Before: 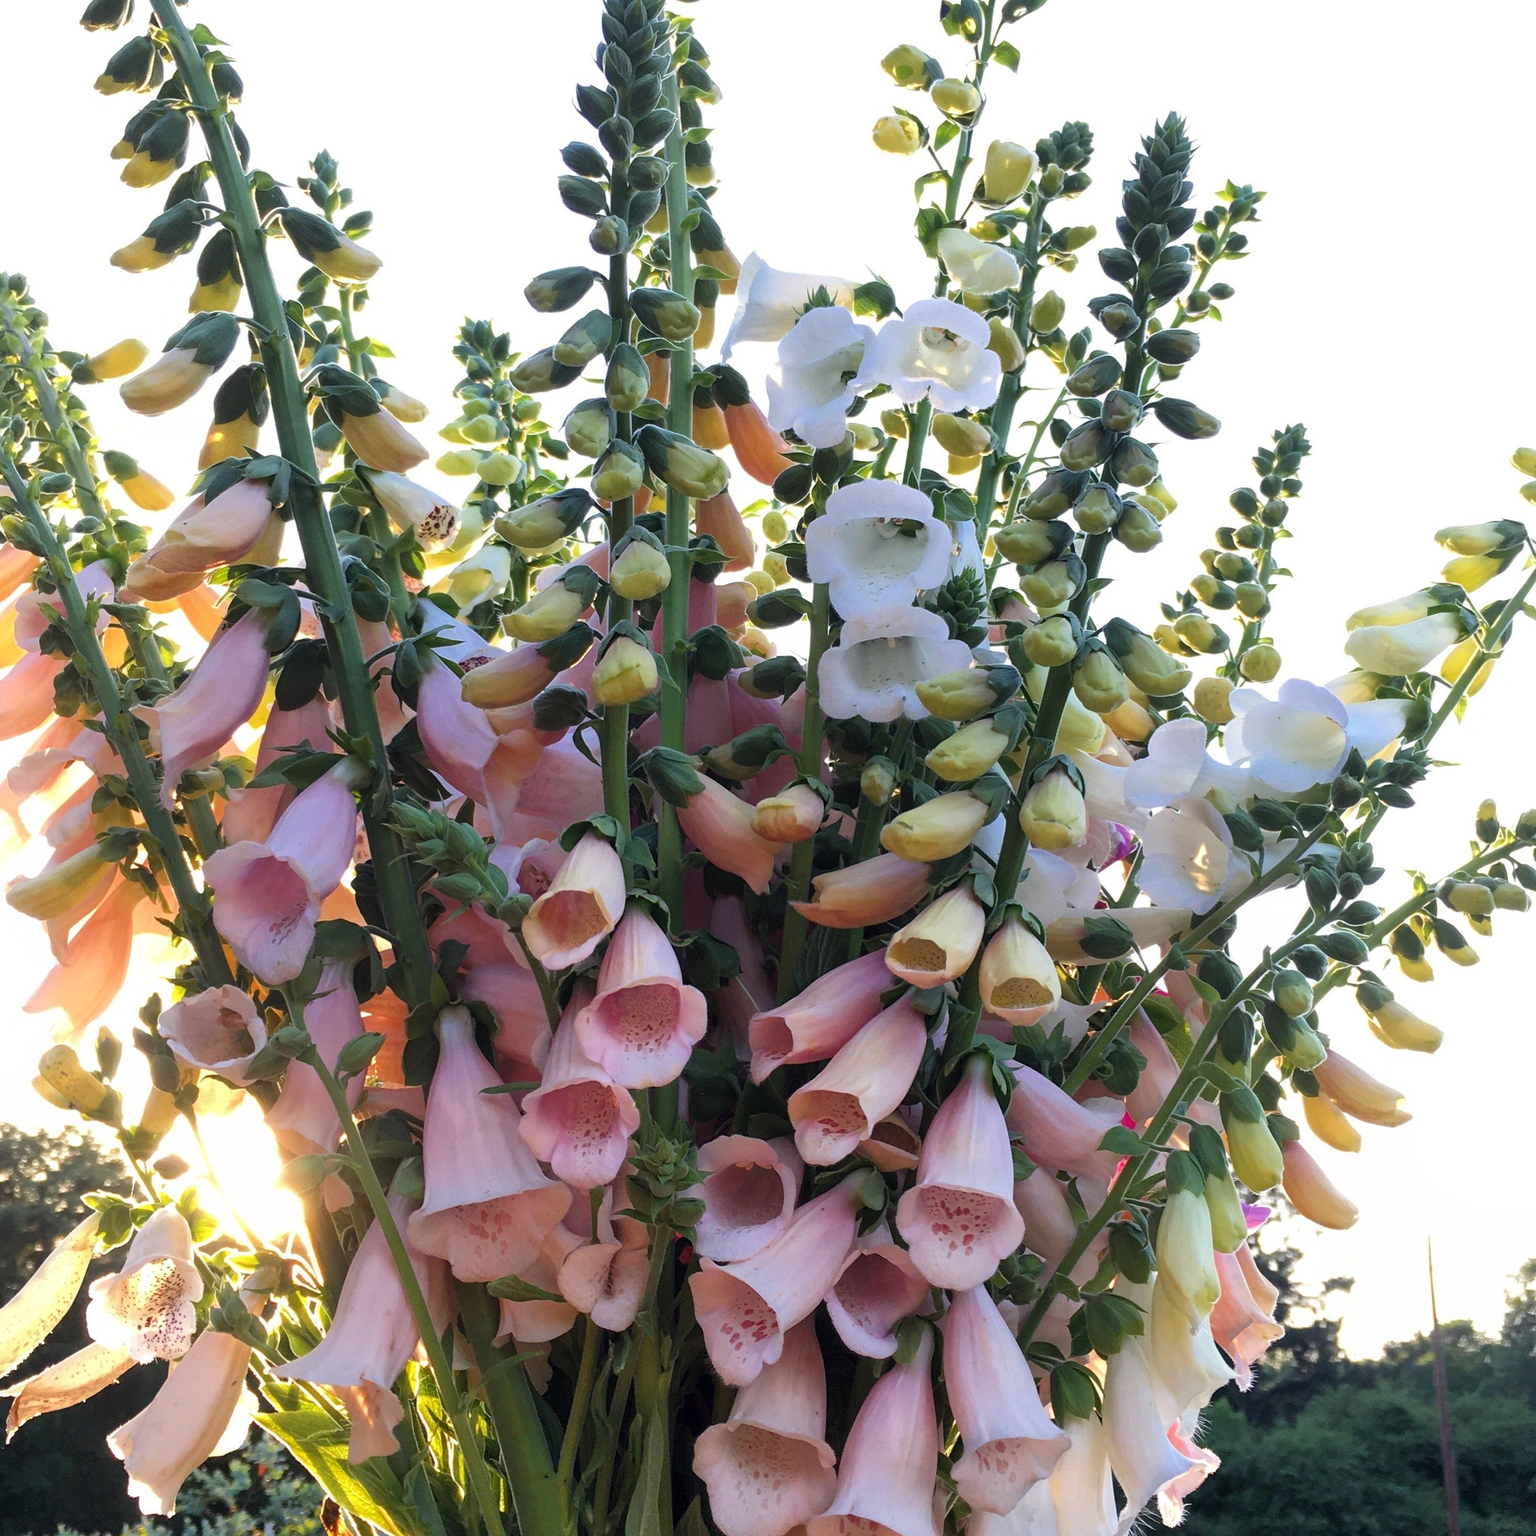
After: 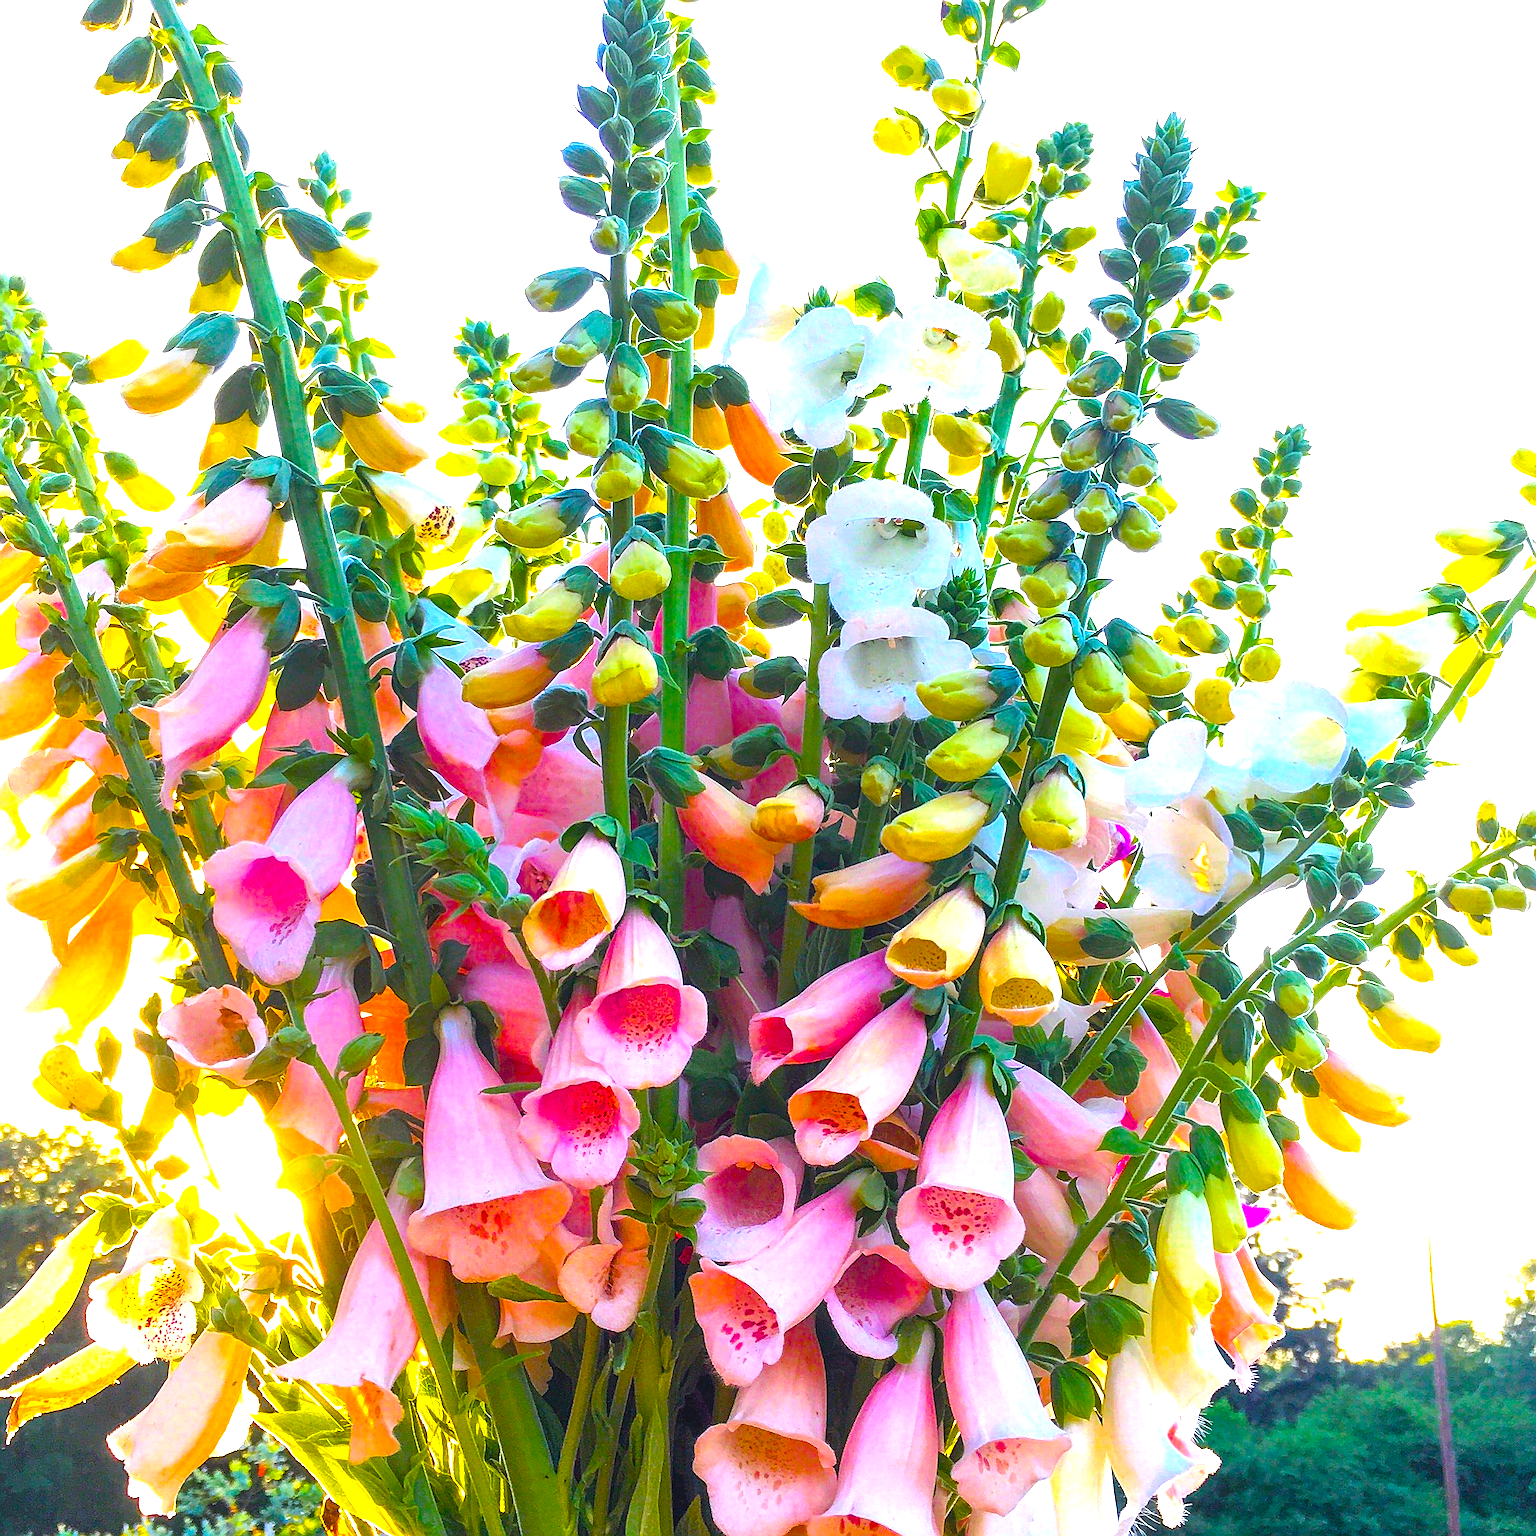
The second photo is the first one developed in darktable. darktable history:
color balance rgb: perceptual saturation grading › global saturation 66.126%, perceptual saturation grading › highlights 58.955%, perceptual saturation grading › mid-tones 49.454%, perceptual saturation grading › shadows 49.218%, global vibrance 20%
sharpen: radius 1.421, amount 1.264, threshold 0.653
exposure: black level correction 0, exposure 1.173 EV, compensate exposure bias true, compensate highlight preservation false
local contrast: detail 109%
